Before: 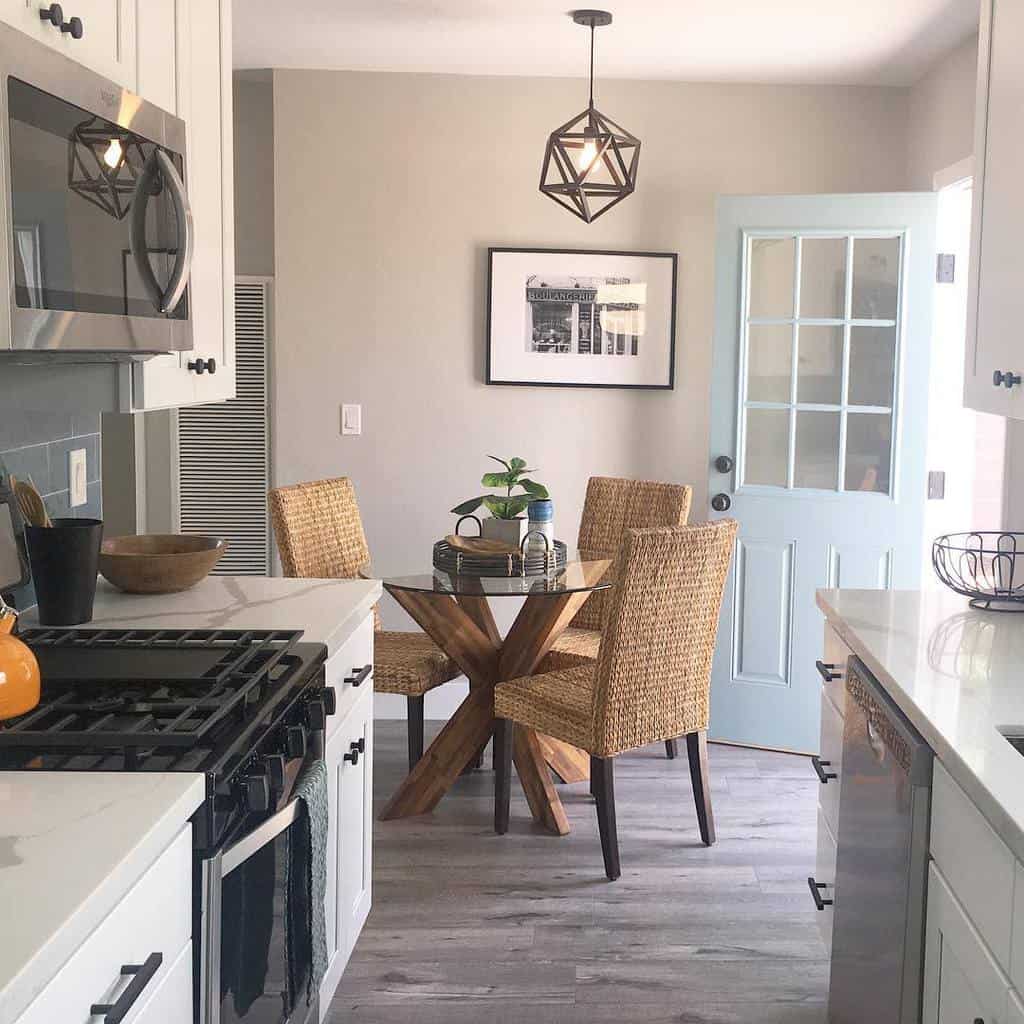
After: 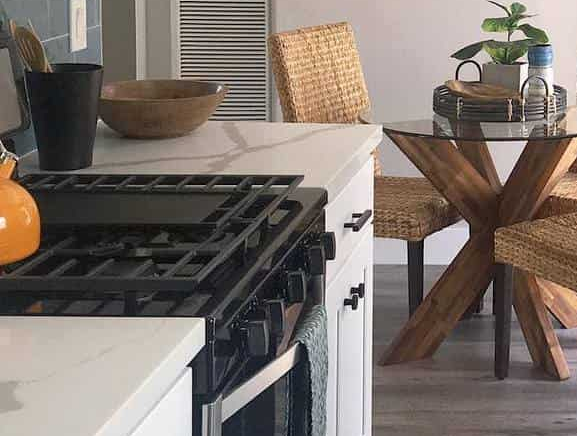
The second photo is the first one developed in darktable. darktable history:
crop: top 44.483%, right 43.593%, bottom 12.892%
exposure: black level correction 0.001, exposure 0.014 EV, compensate highlight preservation false
